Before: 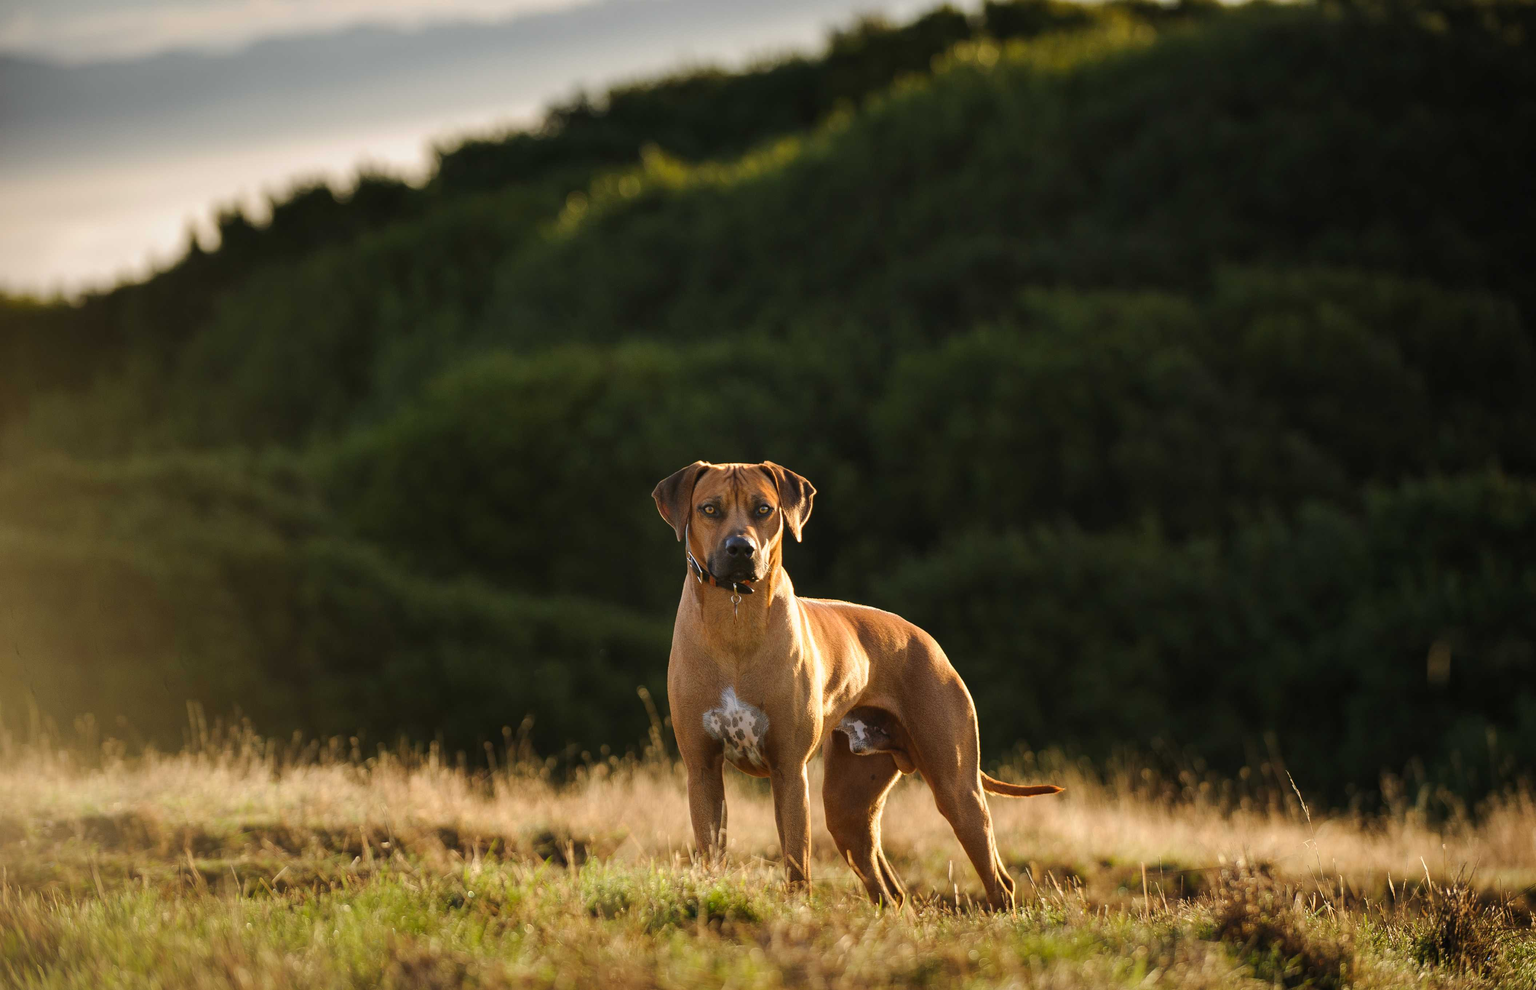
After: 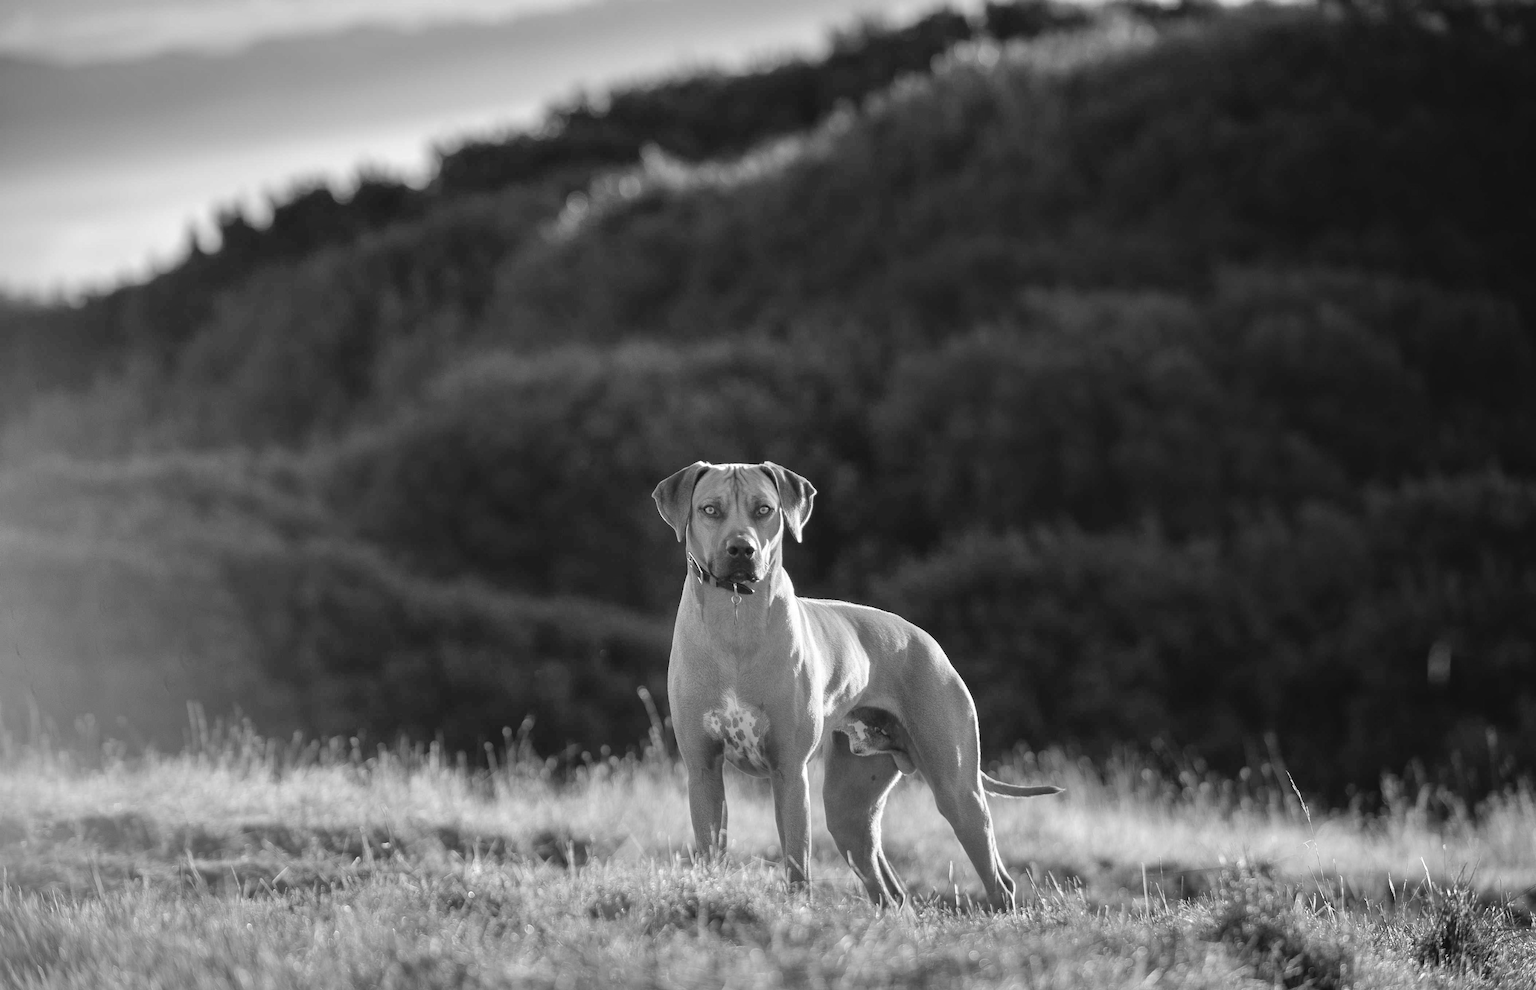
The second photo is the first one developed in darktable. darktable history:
monochrome: on, module defaults
white balance: red 1.188, blue 1.11
contrast brightness saturation: contrast -0.08, brightness -0.04, saturation -0.11
tone equalizer: -7 EV 0.15 EV, -6 EV 0.6 EV, -5 EV 1.15 EV, -4 EV 1.33 EV, -3 EV 1.15 EV, -2 EV 0.6 EV, -1 EV 0.15 EV, mask exposure compensation -0.5 EV
